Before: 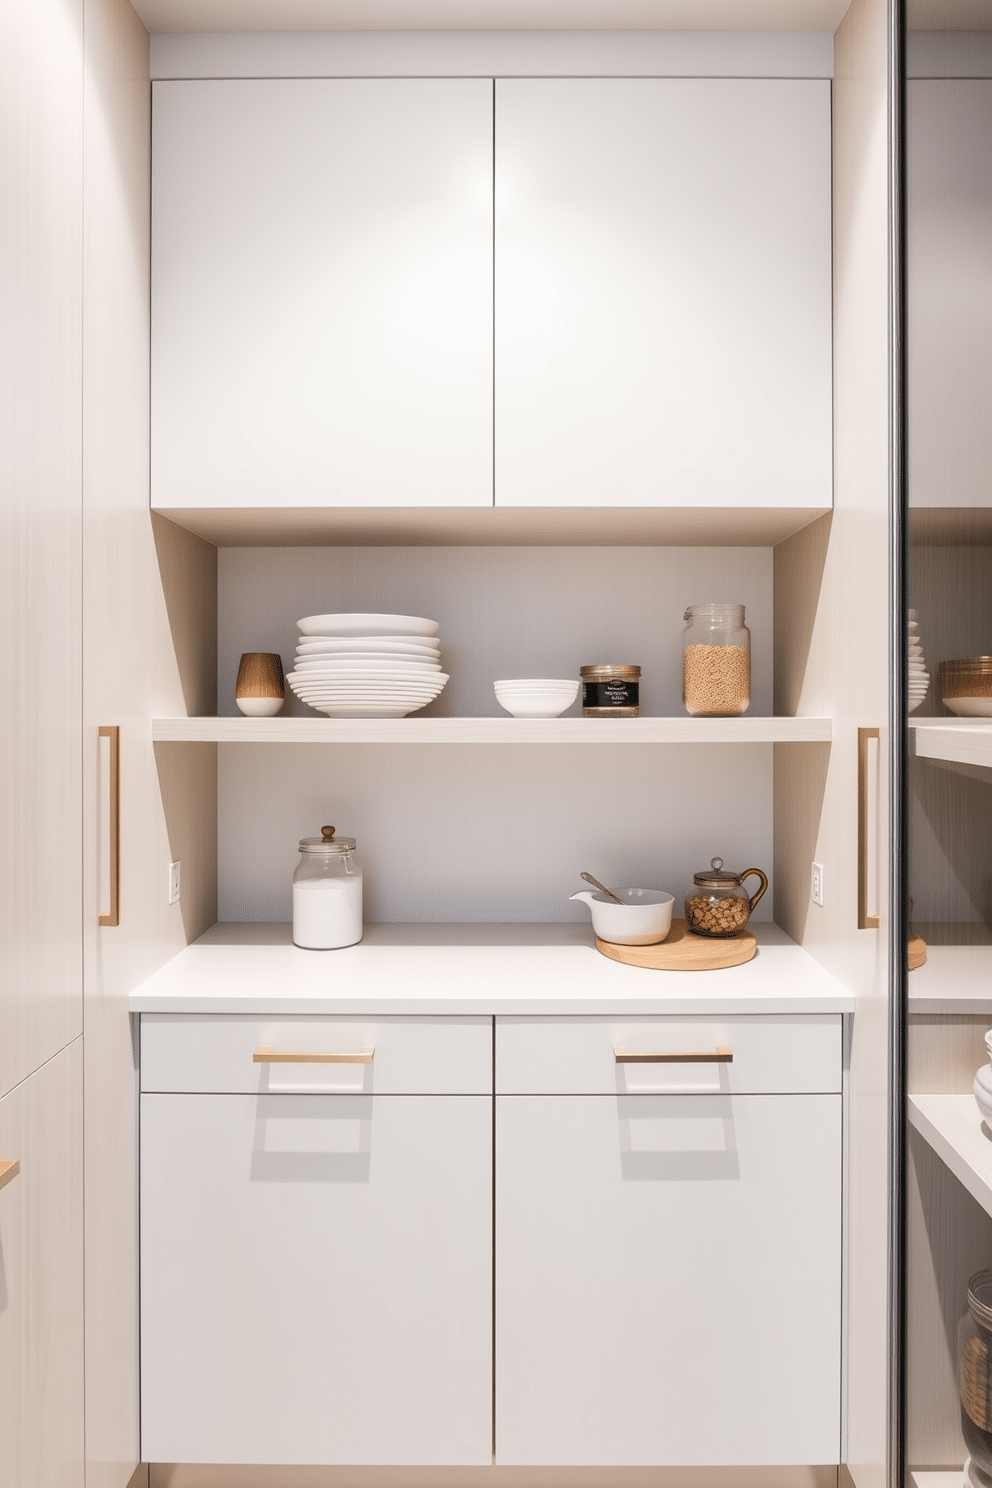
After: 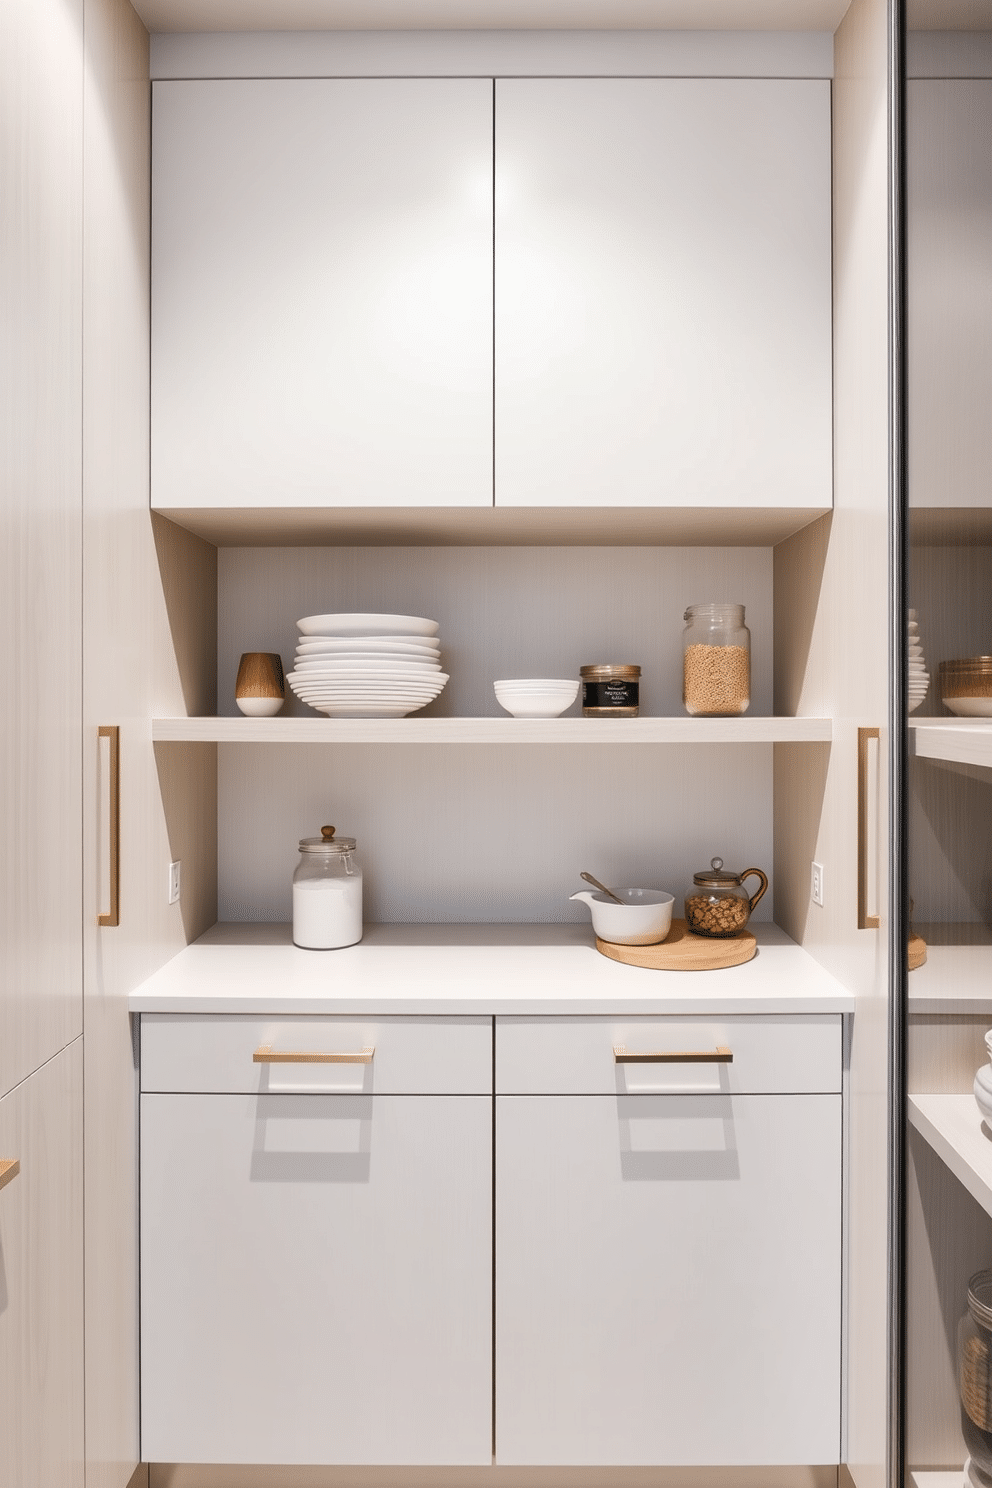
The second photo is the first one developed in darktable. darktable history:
shadows and highlights: shadows 49.31, highlights -41.2, soften with gaussian
